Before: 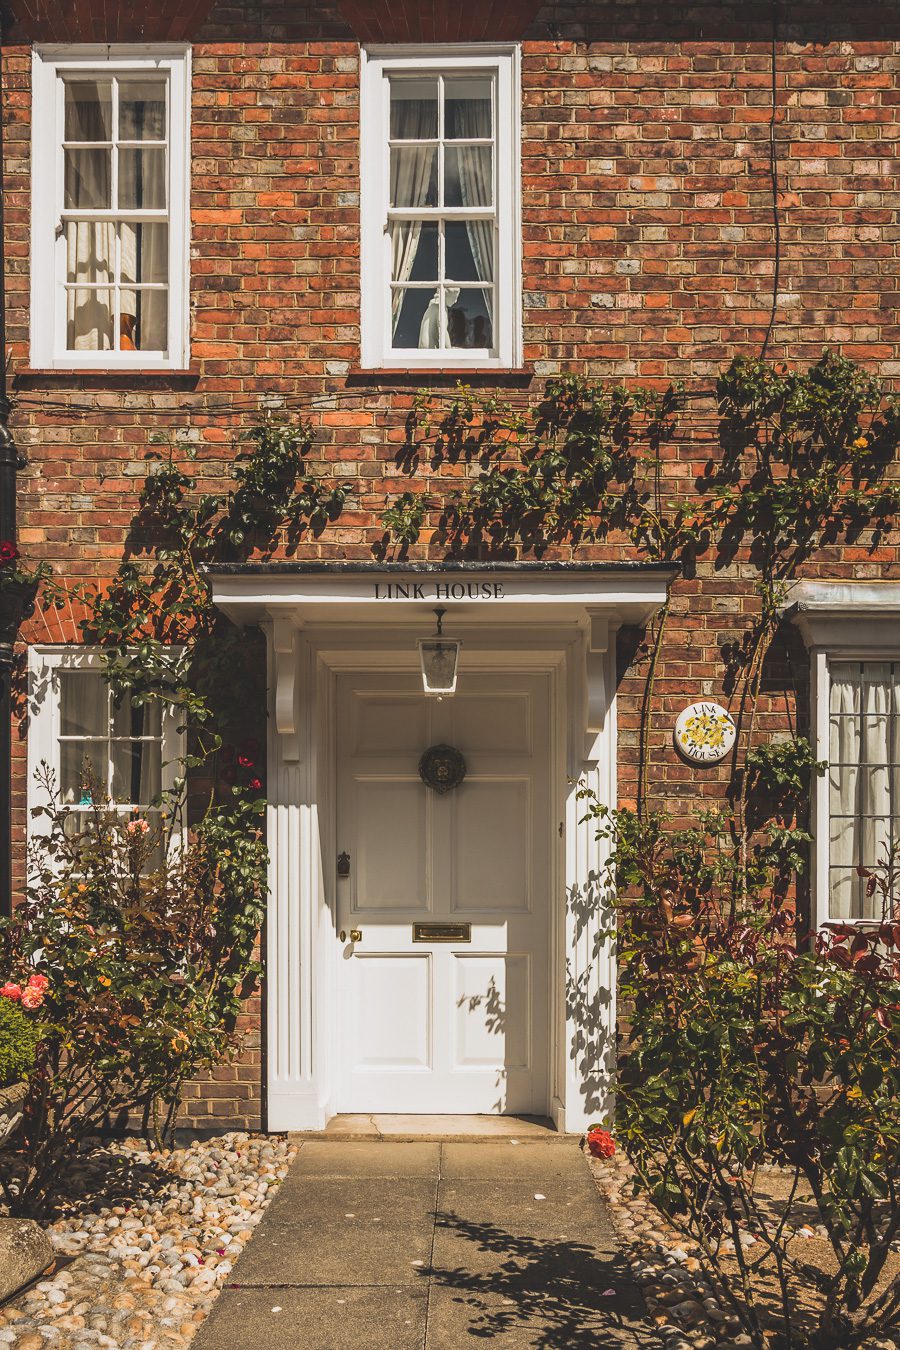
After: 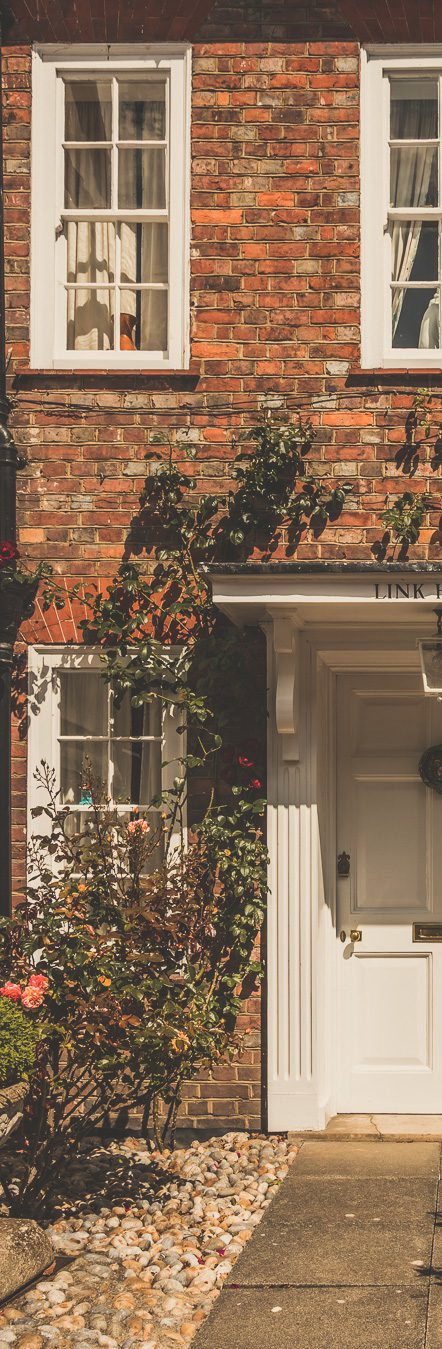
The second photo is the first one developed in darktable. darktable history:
crop and rotate: left 0%, top 0%, right 50.845%
local contrast: highlights 100%, shadows 100%, detail 120%, midtone range 0.2
white balance: red 1.045, blue 0.932
exposure: black level correction -0.015, exposure -0.125 EV, compensate highlight preservation false
